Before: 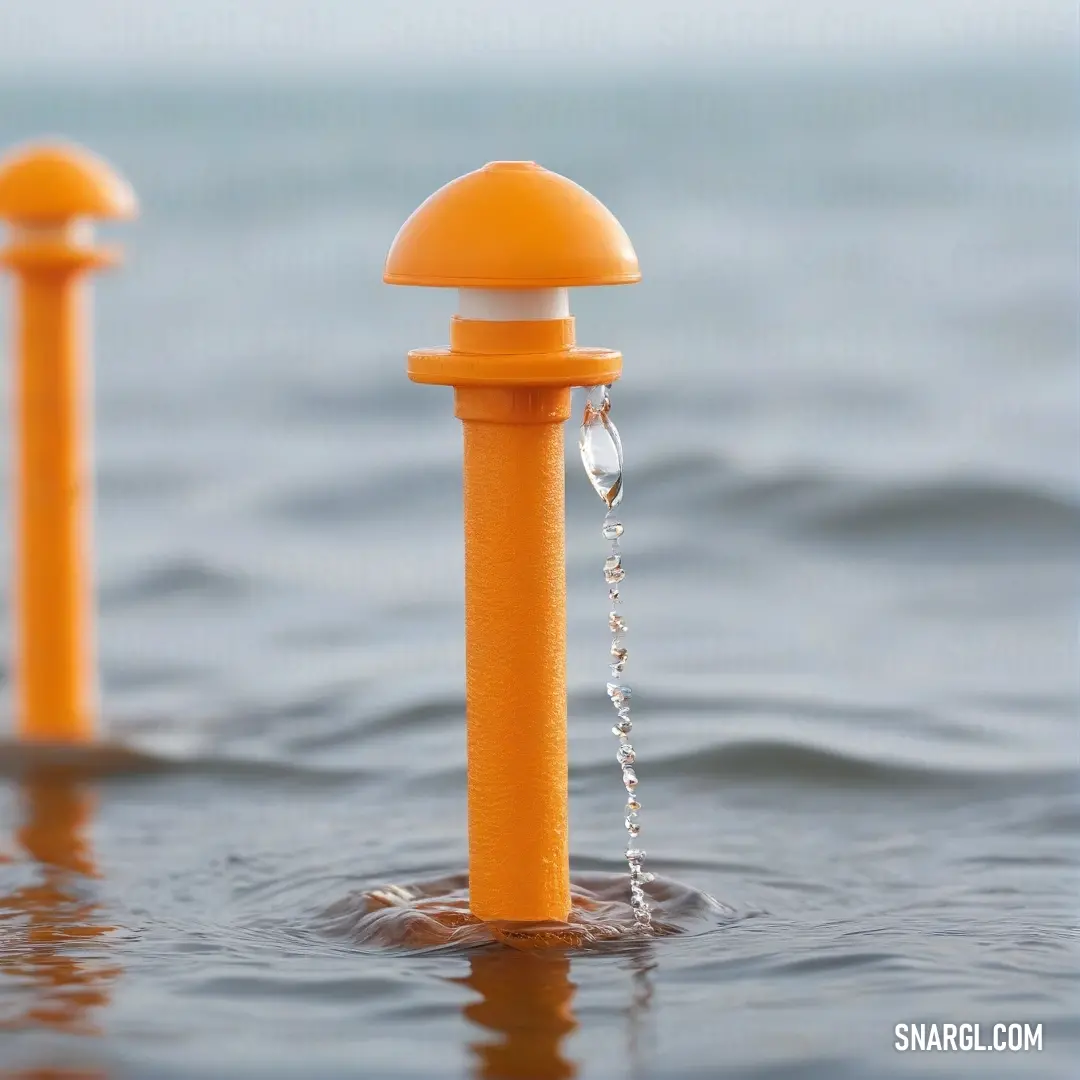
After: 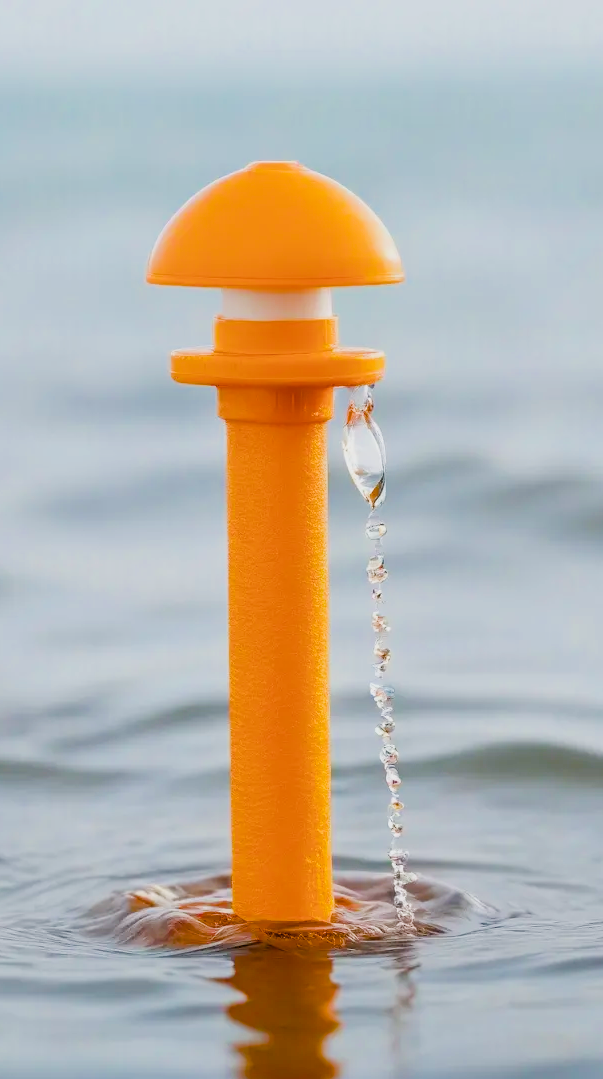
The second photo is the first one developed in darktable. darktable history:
filmic rgb: black relative exposure -6.94 EV, white relative exposure 5.65 EV, hardness 2.86, iterations of high-quality reconstruction 0
crop: left 21.988%, right 22.144%, bottom 0.002%
exposure: black level correction 0.001, compensate highlight preservation false
color balance rgb: shadows lift › chroma 0.769%, shadows lift › hue 115.12°, perceptual saturation grading › global saturation 36.761%, perceptual saturation grading › shadows 35.476%, perceptual brilliance grading › global brilliance 24.894%, global vibrance 14.236%
